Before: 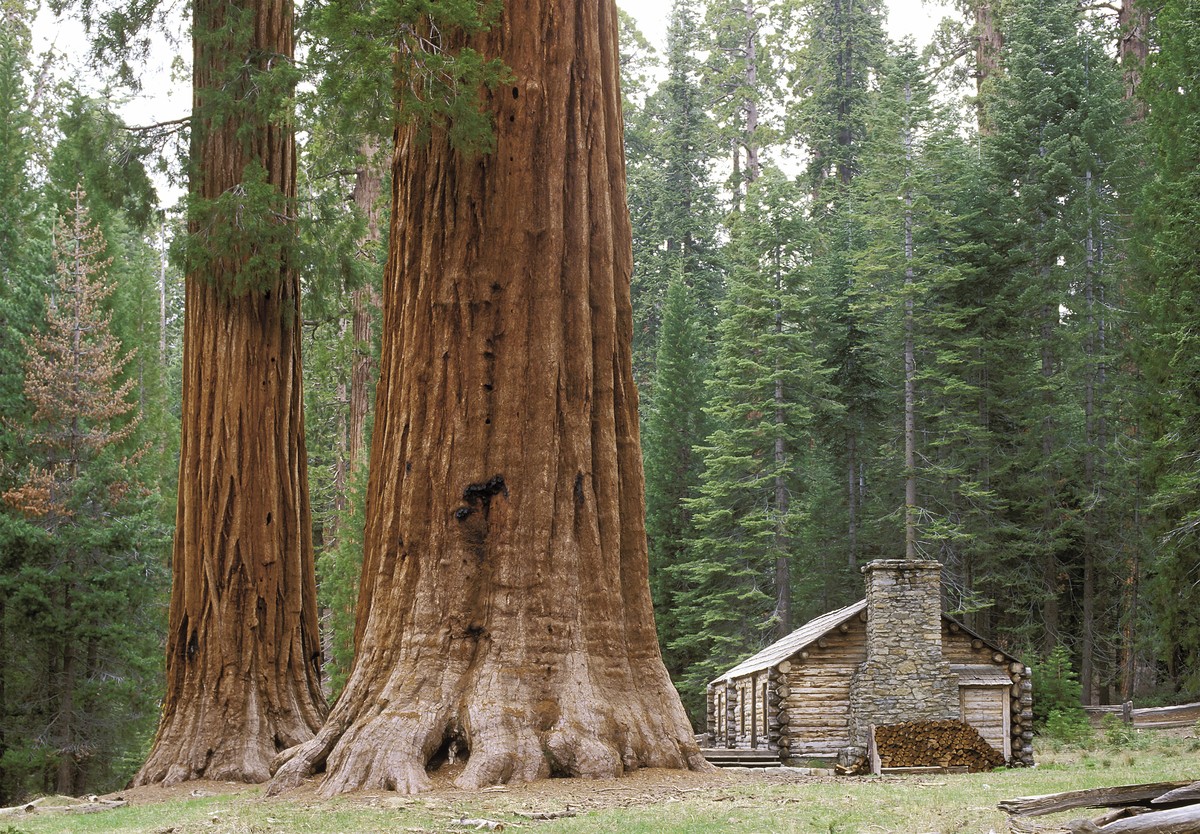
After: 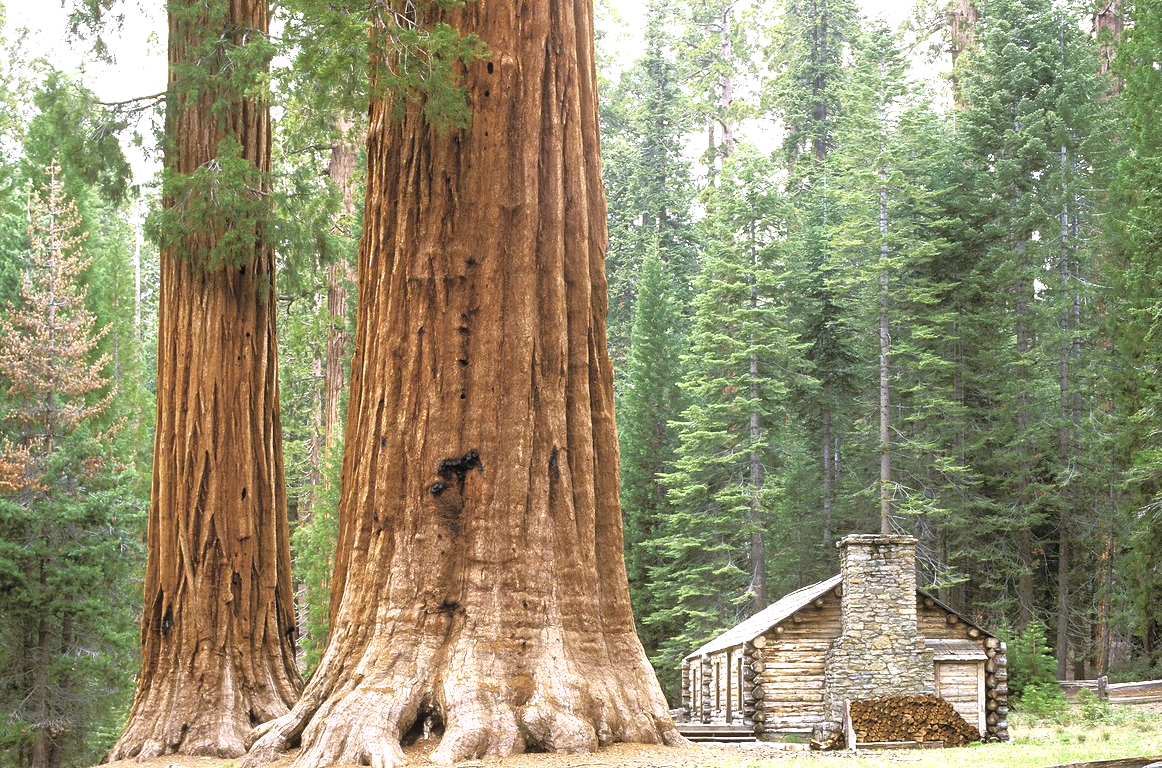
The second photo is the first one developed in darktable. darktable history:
crop: left 2.141%, top 3.061%, right 1.024%, bottom 4.823%
exposure: black level correction 0, exposure 1.105 EV, compensate highlight preservation false
